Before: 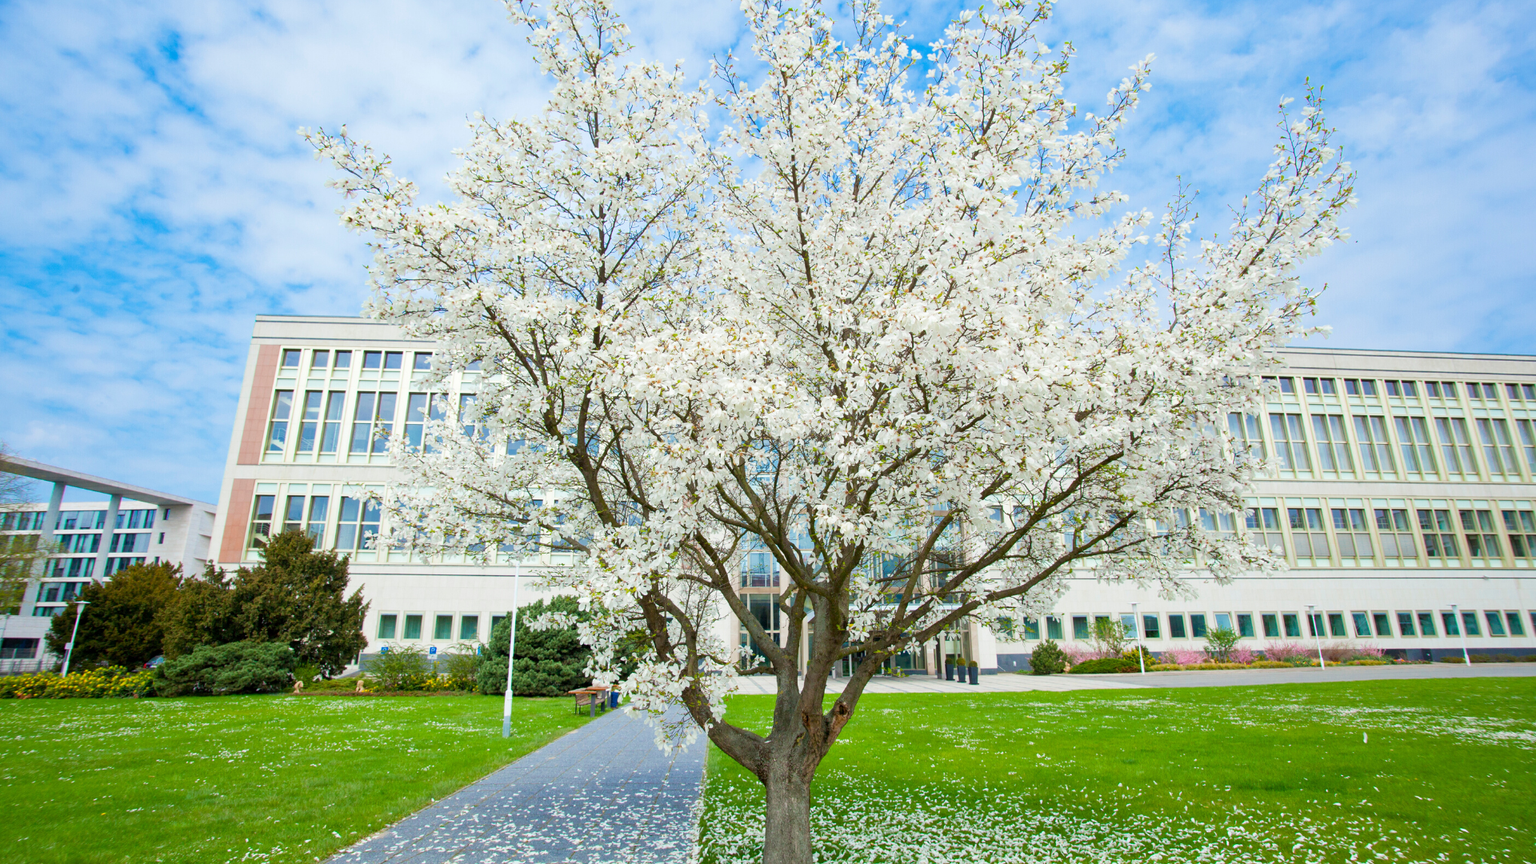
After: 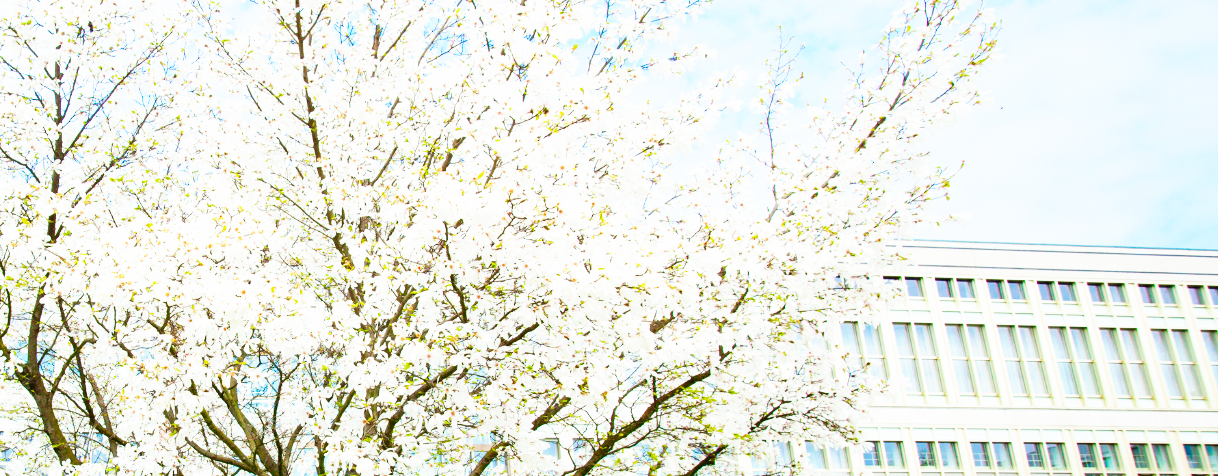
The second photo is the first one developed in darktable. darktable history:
base curve: curves: ch0 [(0, 0) (0.007, 0.004) (0.027, 0.03) (0.046, 0.07) (0.207, 0.54) (0.442, 0.872) (0.673, 0.972) (1, 1)], preserve colors none
crop: left 36.175%, top 17.998%, right 0.352%, bottom 37.919%
